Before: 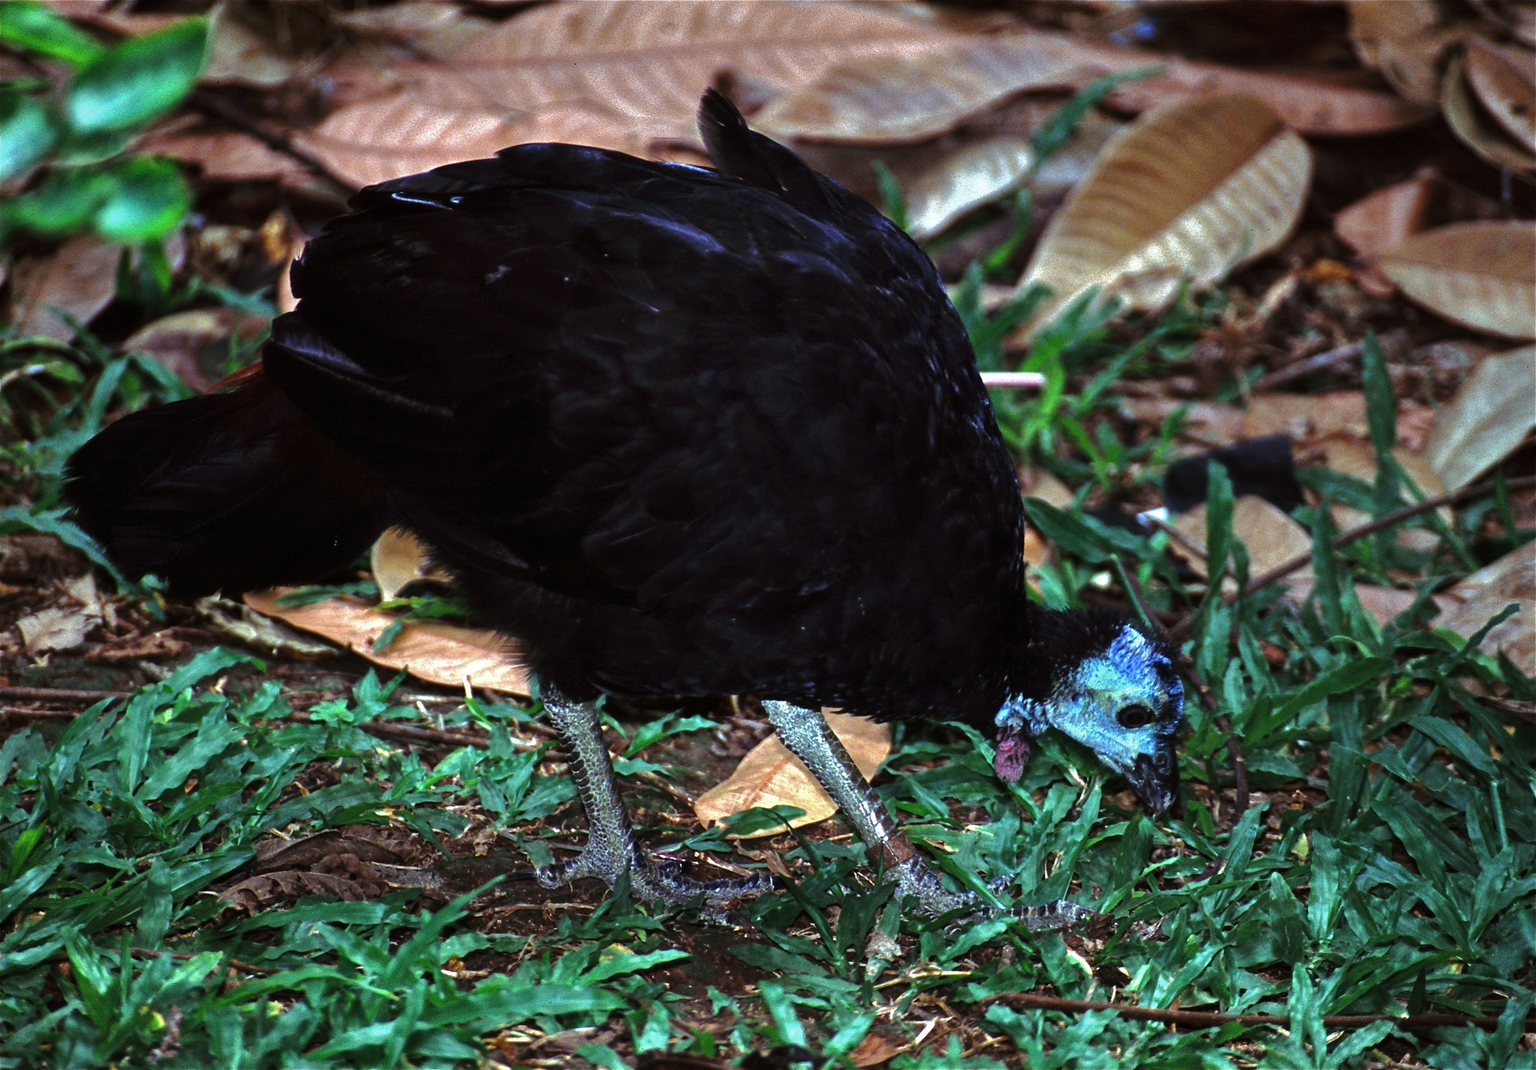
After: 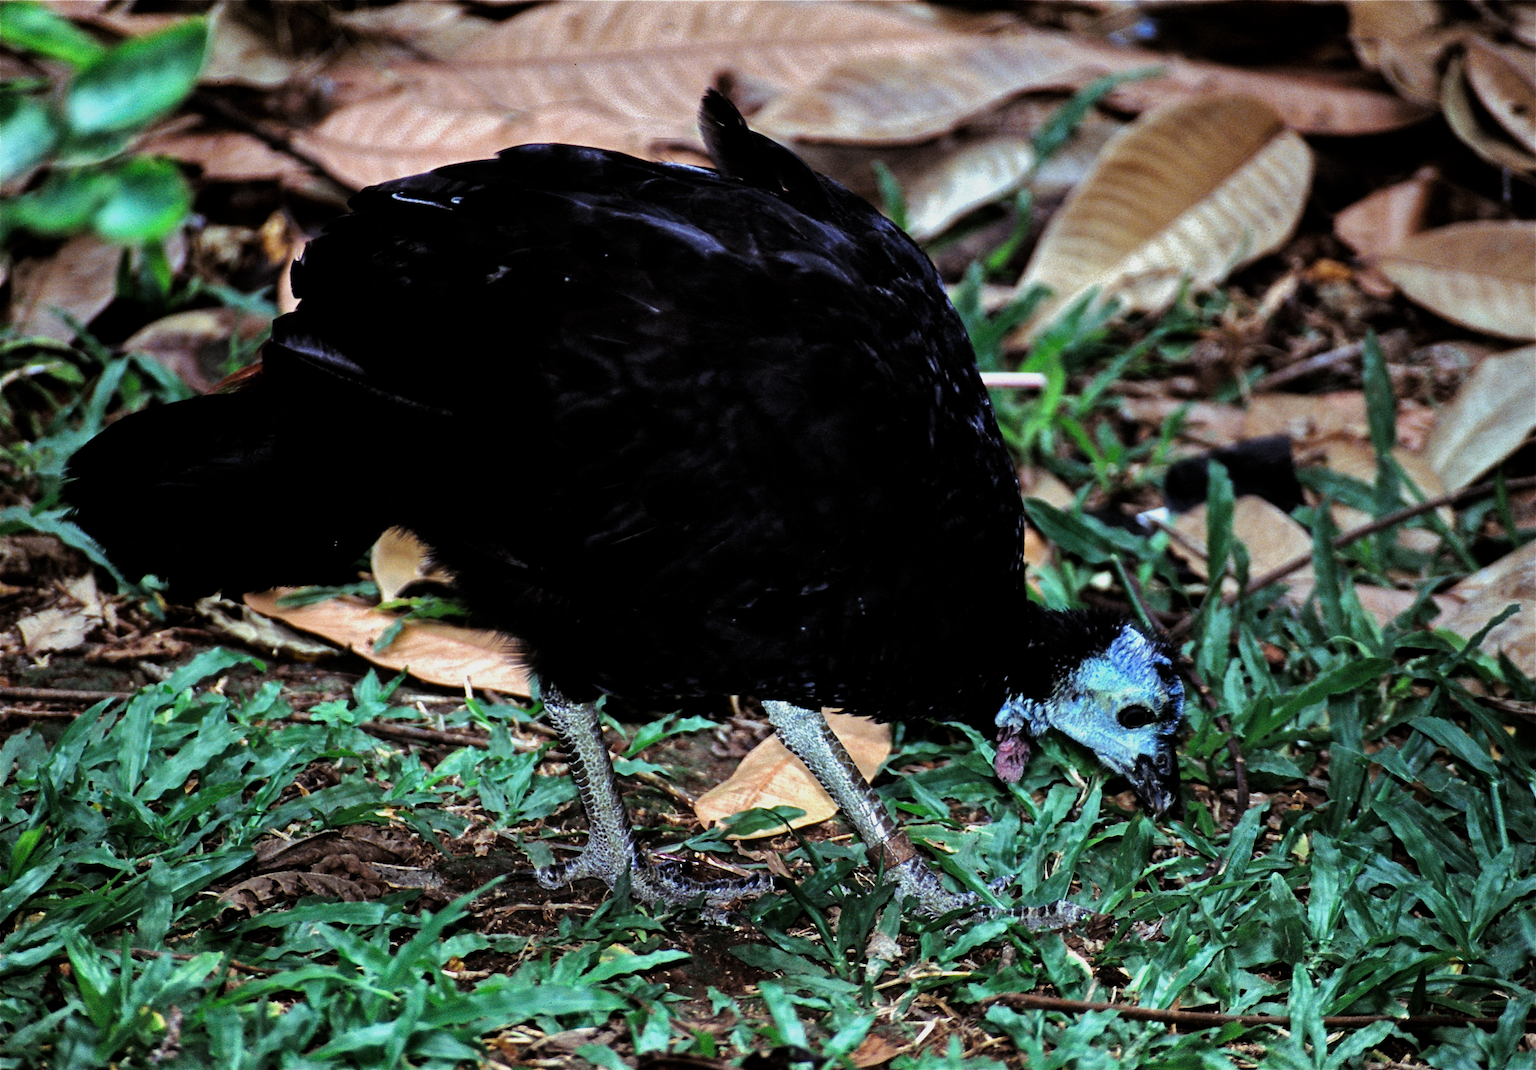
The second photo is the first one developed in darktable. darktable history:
filmic rgb: middle gray luminance 12.53%, black relative exposure -10.21 EV, white relative exposure 3.46 EV, target black luminance 0%, hardness 5.67, latitude 44.8%, contrast 1.226, highlights saturation mix 4.99%, shadows ↔ highlights balance 27.62%
